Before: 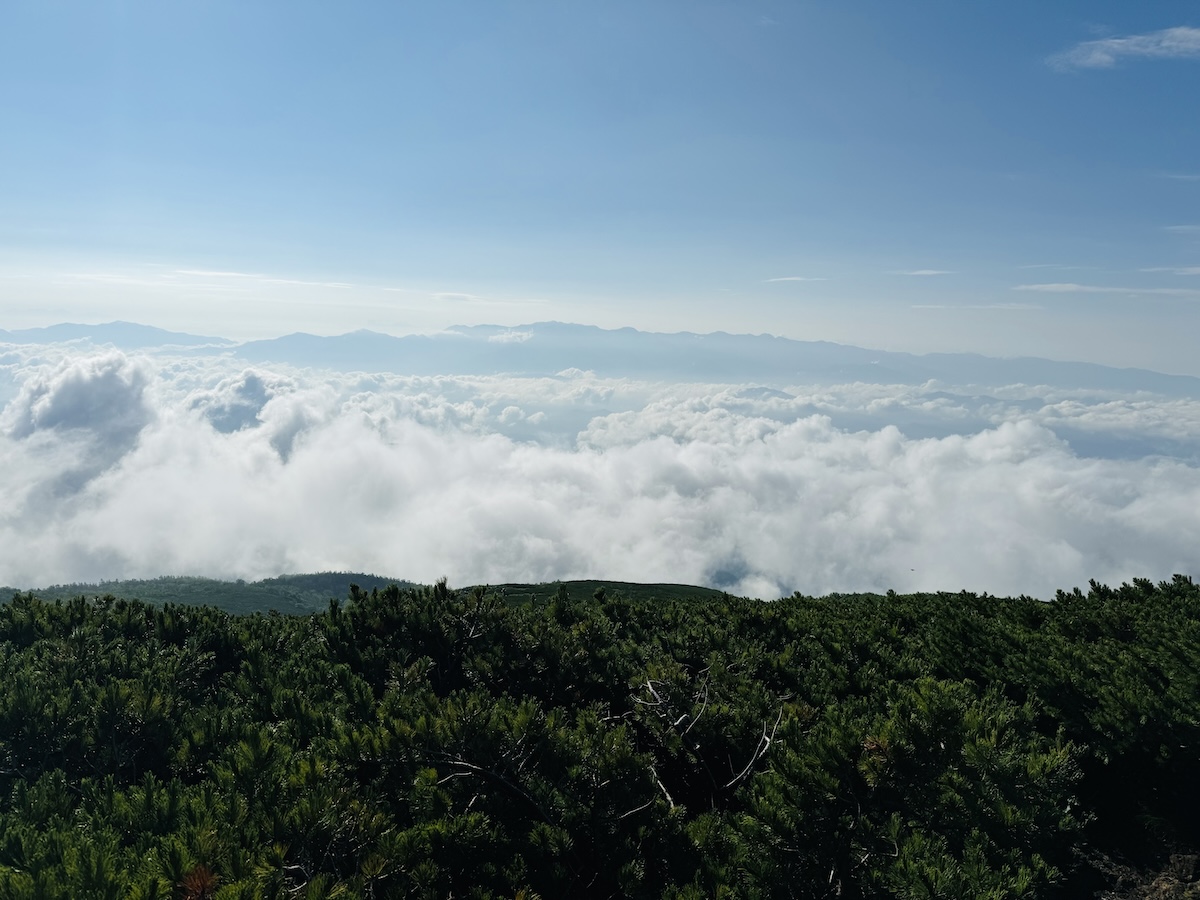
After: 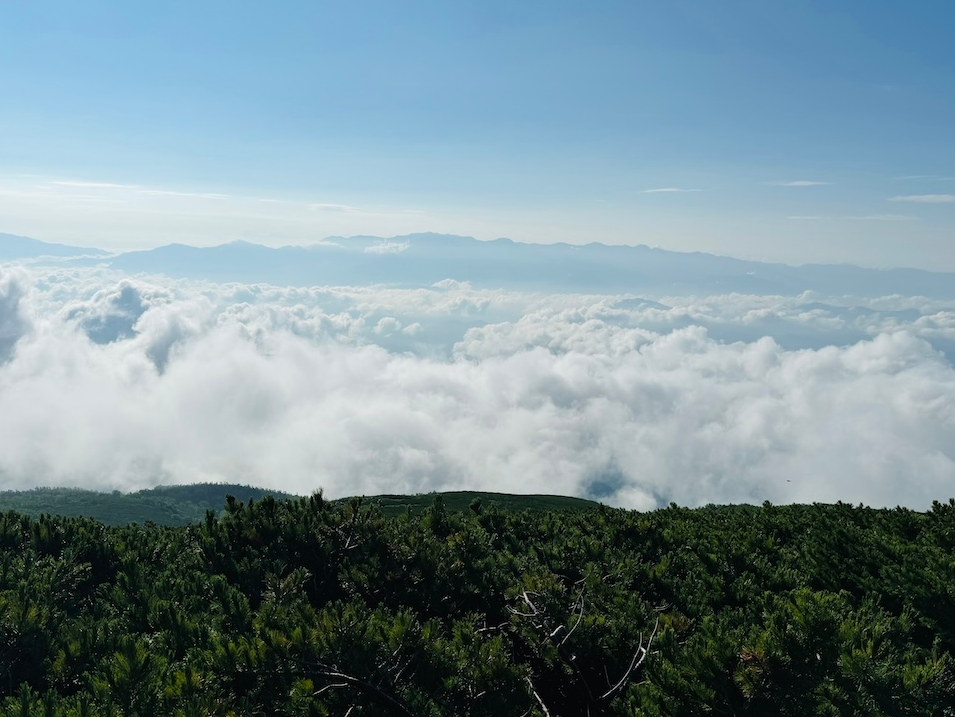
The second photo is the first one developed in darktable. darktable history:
exposure: black level correction 0, compensate exposure bias true, compensate highlight preservation false
crop and rotate: left 10.355%, top 9.928%, right 10.032%, bottom 10.359%
